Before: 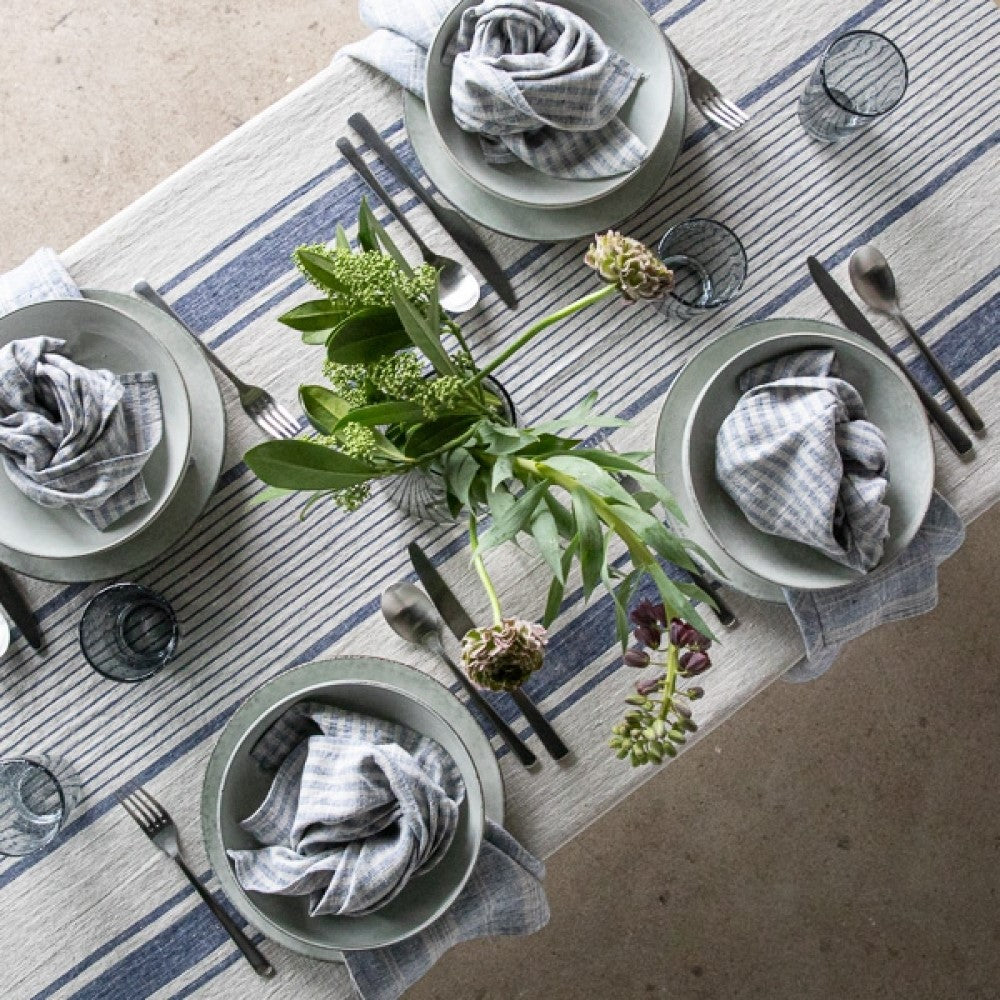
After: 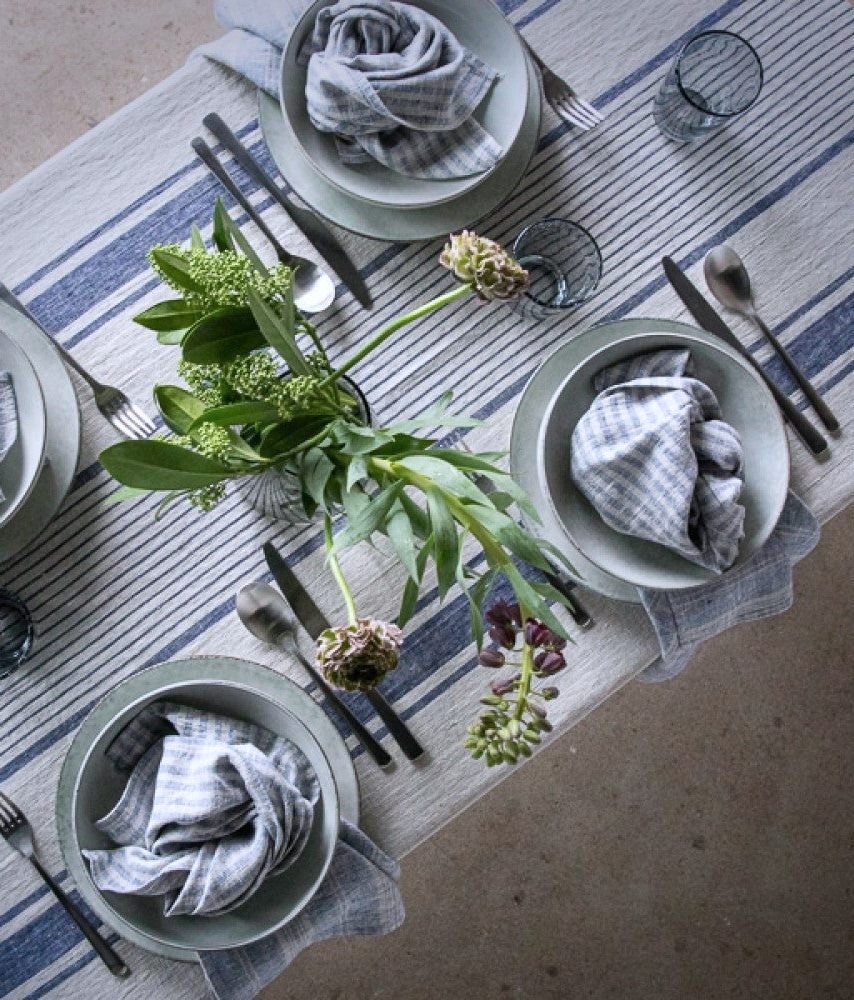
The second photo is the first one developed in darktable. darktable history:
crop and rotate: left 14.517%
color calibration: illuminant as shot in camera, x 0.358, y 0.373, temperature 4628.91 K
vignetting: saturation 0.374, center (-0.035, 0.144), width/height ratio 1.098
